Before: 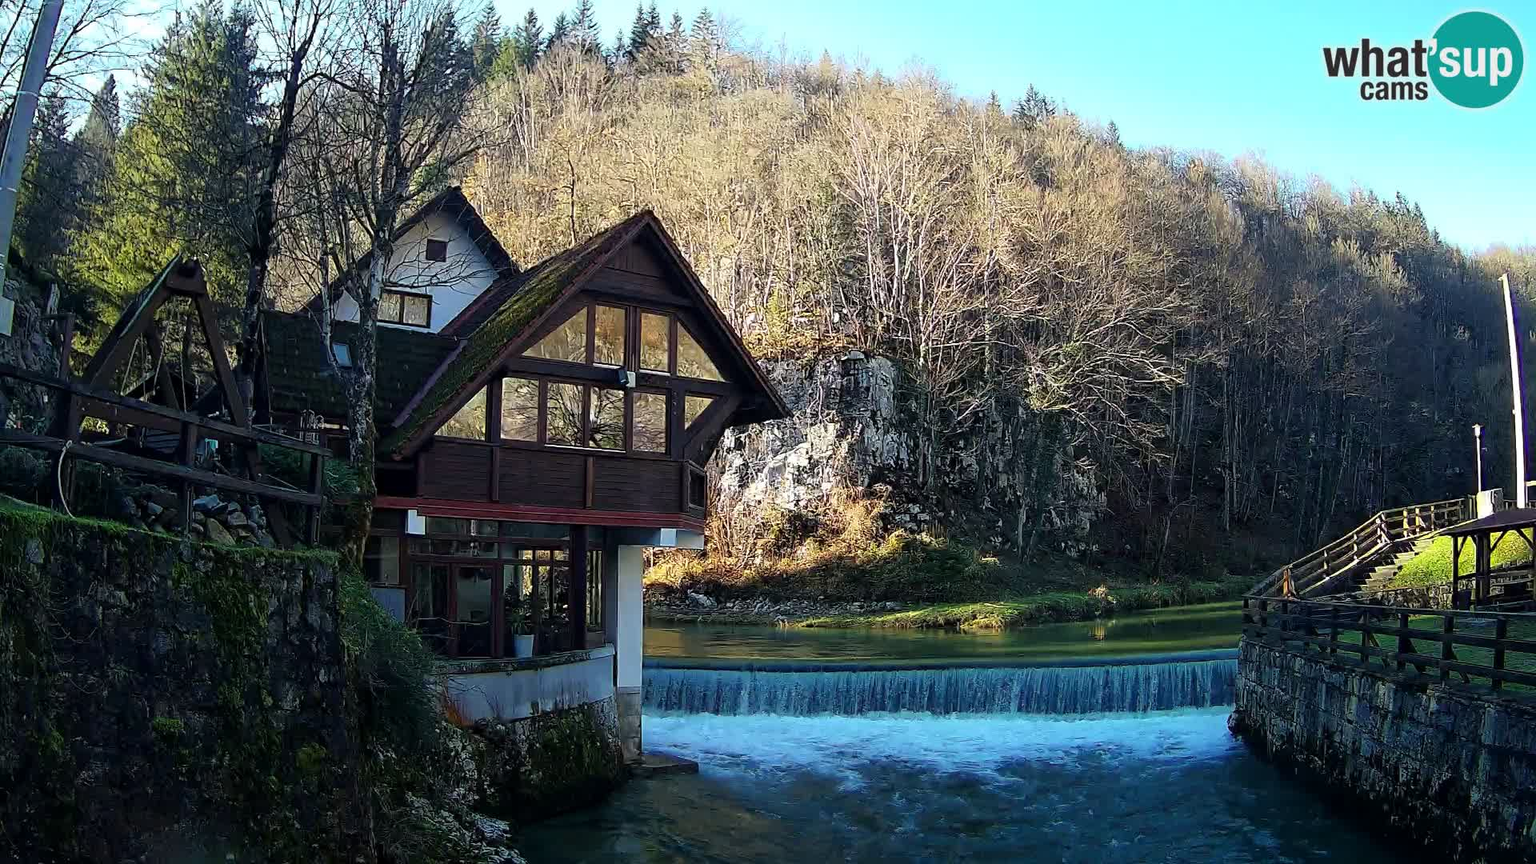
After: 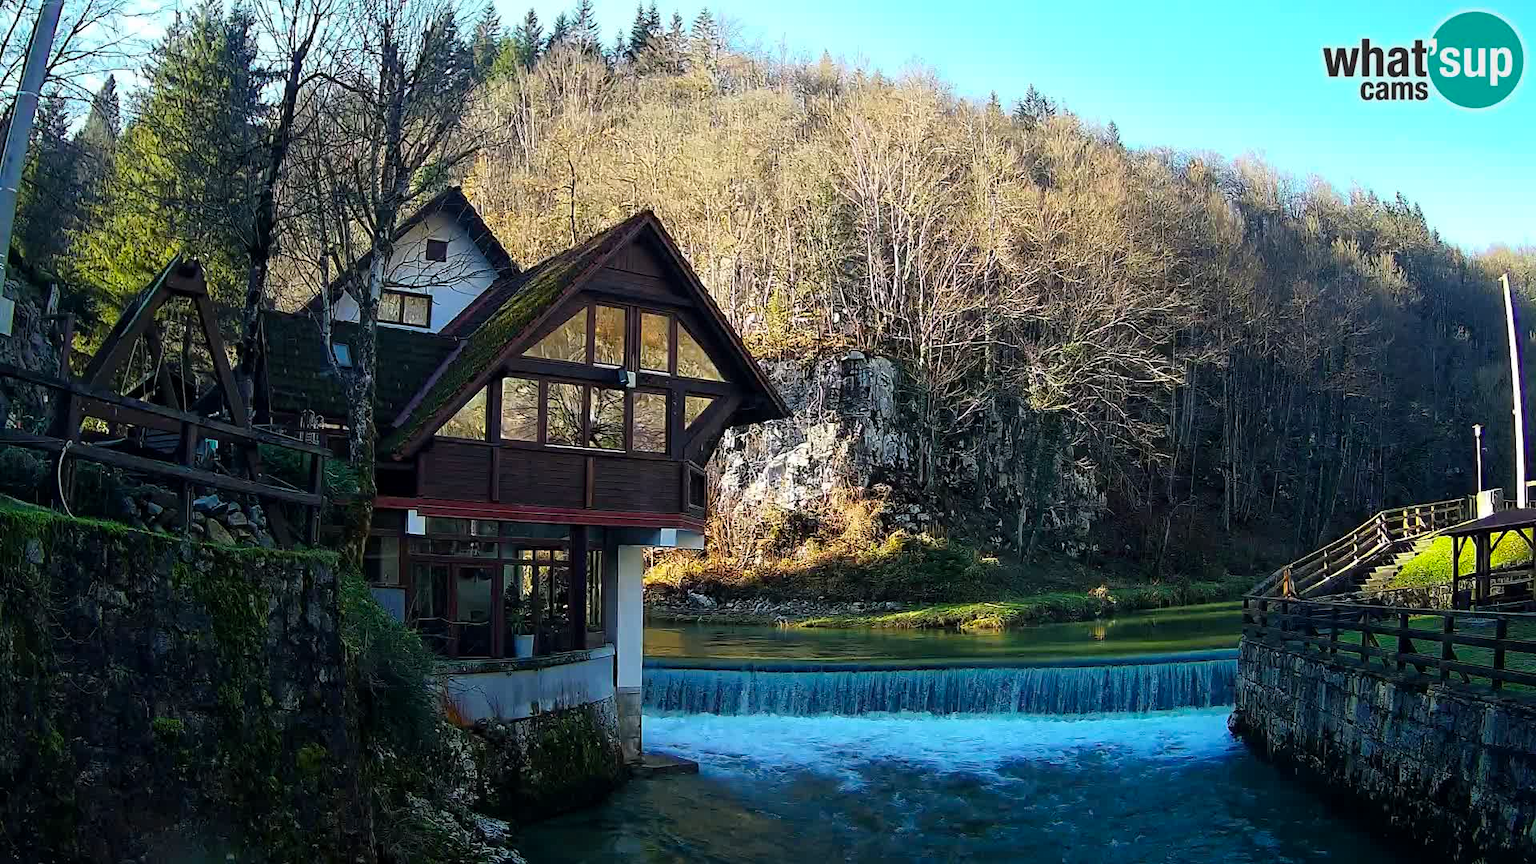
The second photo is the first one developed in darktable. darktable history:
color balance rgb: shadows lift › chroma 0.964%, shadows lift › hue 110.63°, perceptual saturation grading › global saturation 19.308%
